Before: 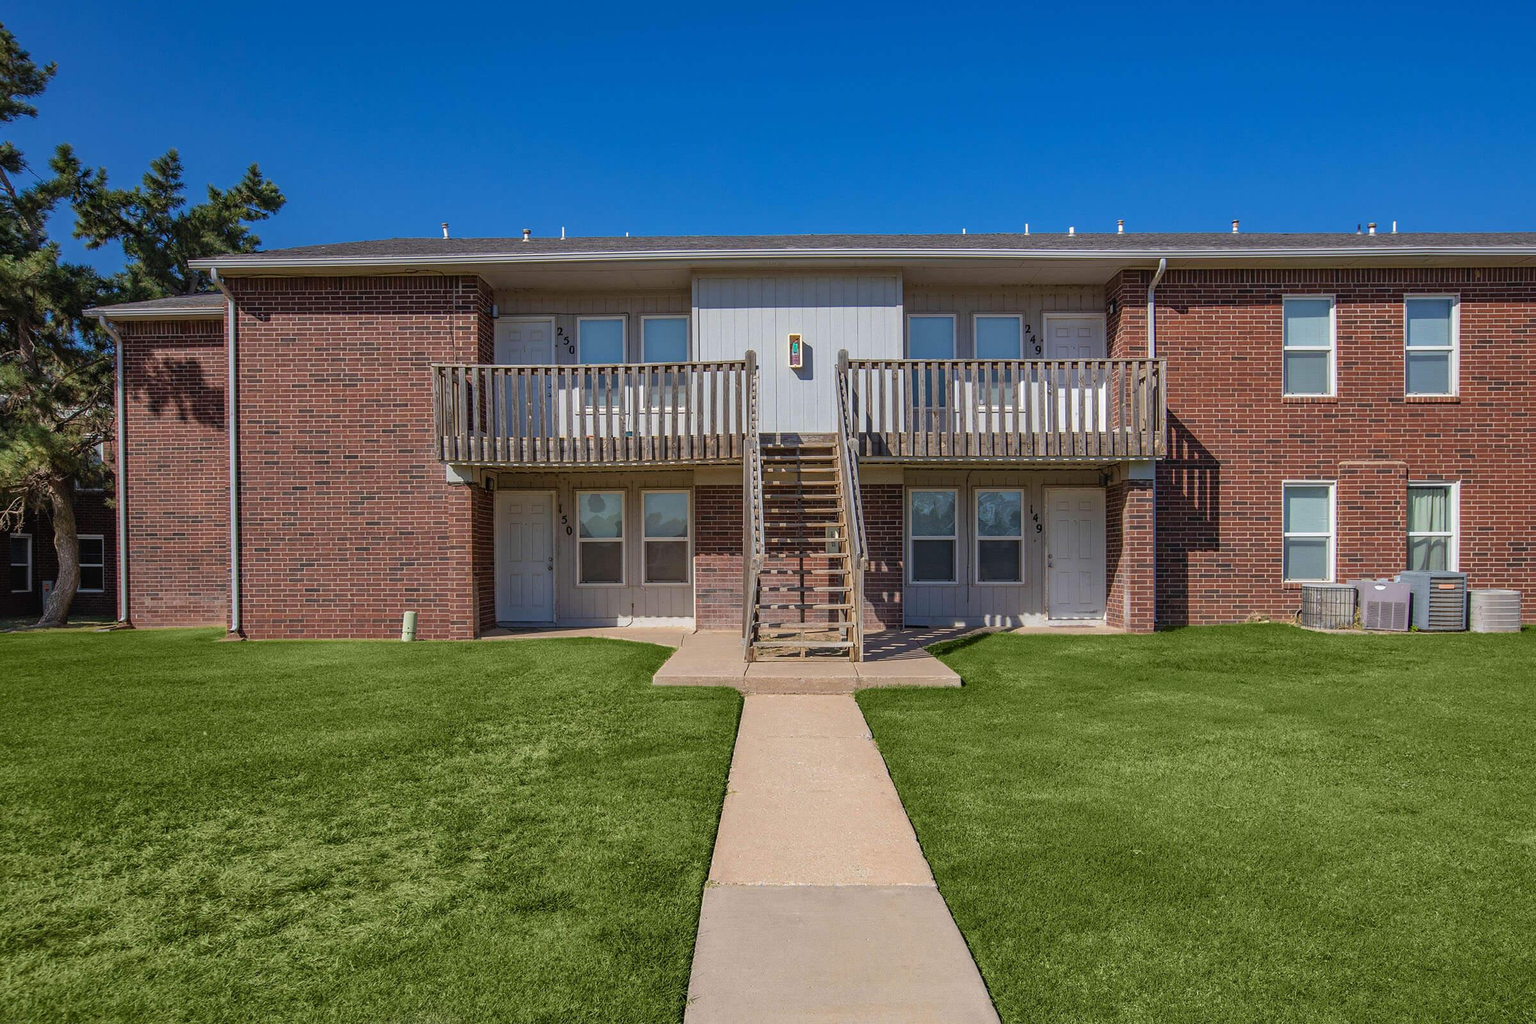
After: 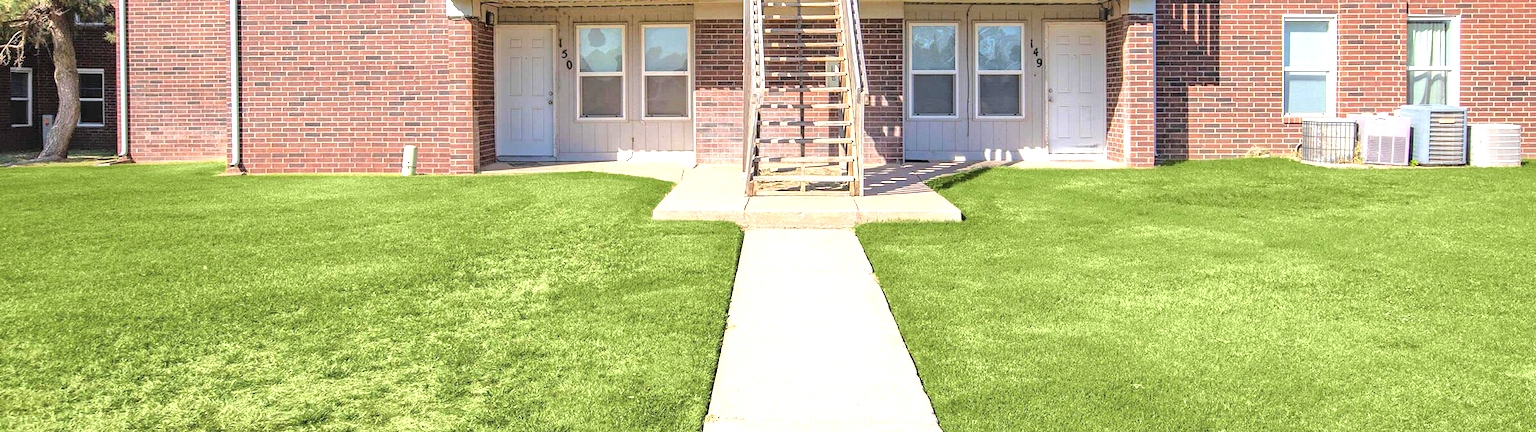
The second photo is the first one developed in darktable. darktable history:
crop: top 45.54%, bottom 12.168%
tone equalizer: smoothing diameter 2.23%, edges refinement/feathering 23.52, mask exposure compensation -1.57 EV, filter diffusion 5
exposure: black level correction 0, exposure 1.622 EV, compensate highlight preservation false
tone curve: curves: ch0 [(0, 0) (0.003, 0.003) (0.011, 0.014) (0.025, 0.027) (0.044, 0.044) (0.069, 0.064) (0.1, 0.108) (0.136, 0.153) (0.177, 0.208) (0.224, 0.275) (0.277, 0.349) (0.335, 0.422) (0.399, 0.492) (0.468, 0.557) (0.543, 0.617) (0.623, 0.682) (0.709, 0.745) (0.801, 0.826) (0.898, 0.916) (1, 1)], color space Lab, independent channels, preserve colors none
